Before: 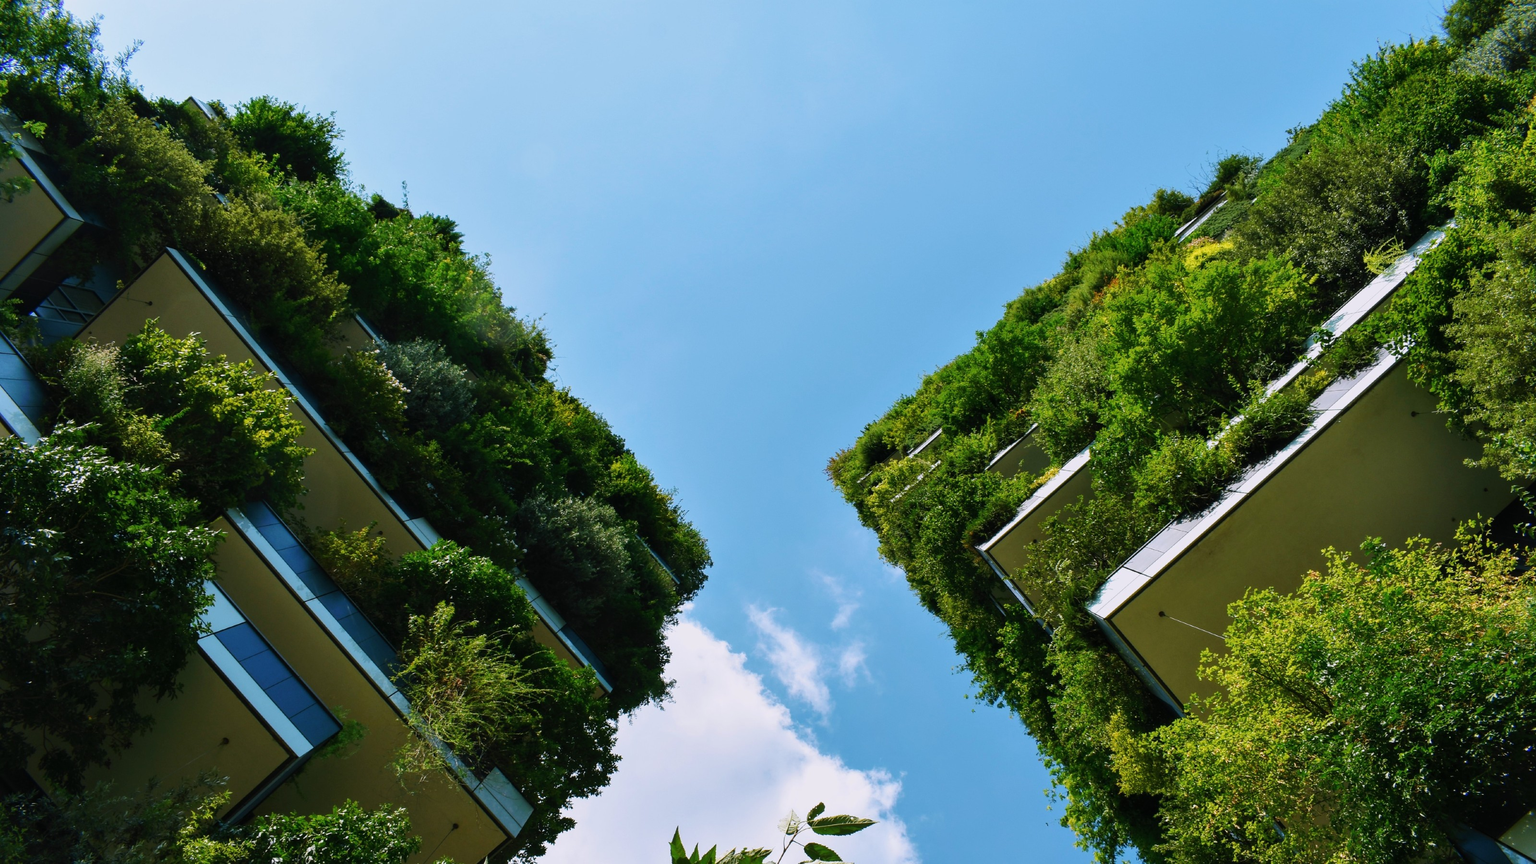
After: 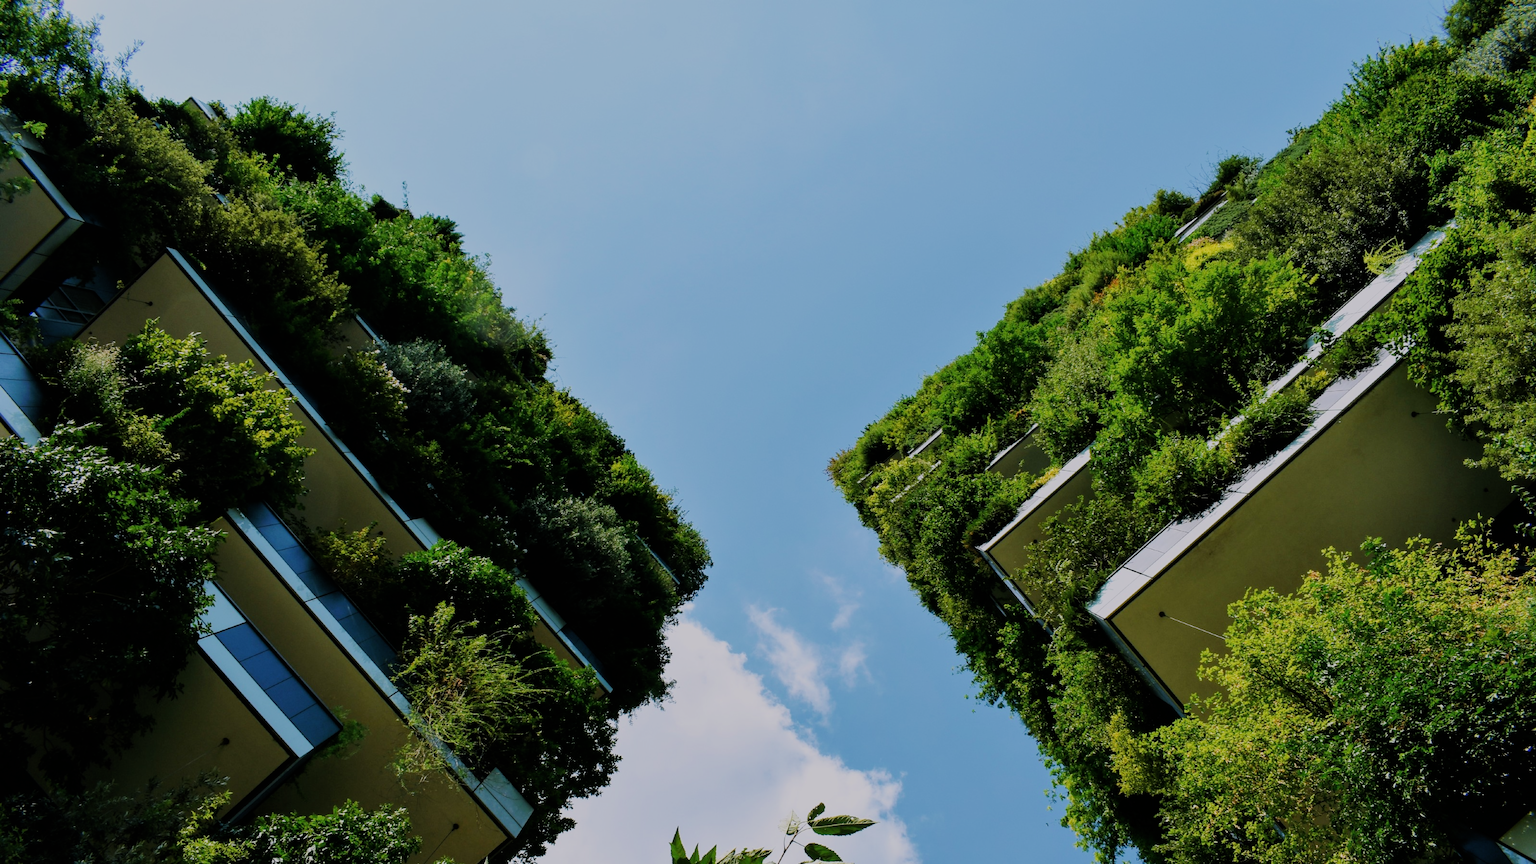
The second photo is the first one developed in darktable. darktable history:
filmic rgb: black relative exposure -6.96 EV, white relative exposure 5.69 EV, threshold 3.04 EV, hardness 2.86, enable highlight reconstruction true
exposure: compensate highlight preservation false
